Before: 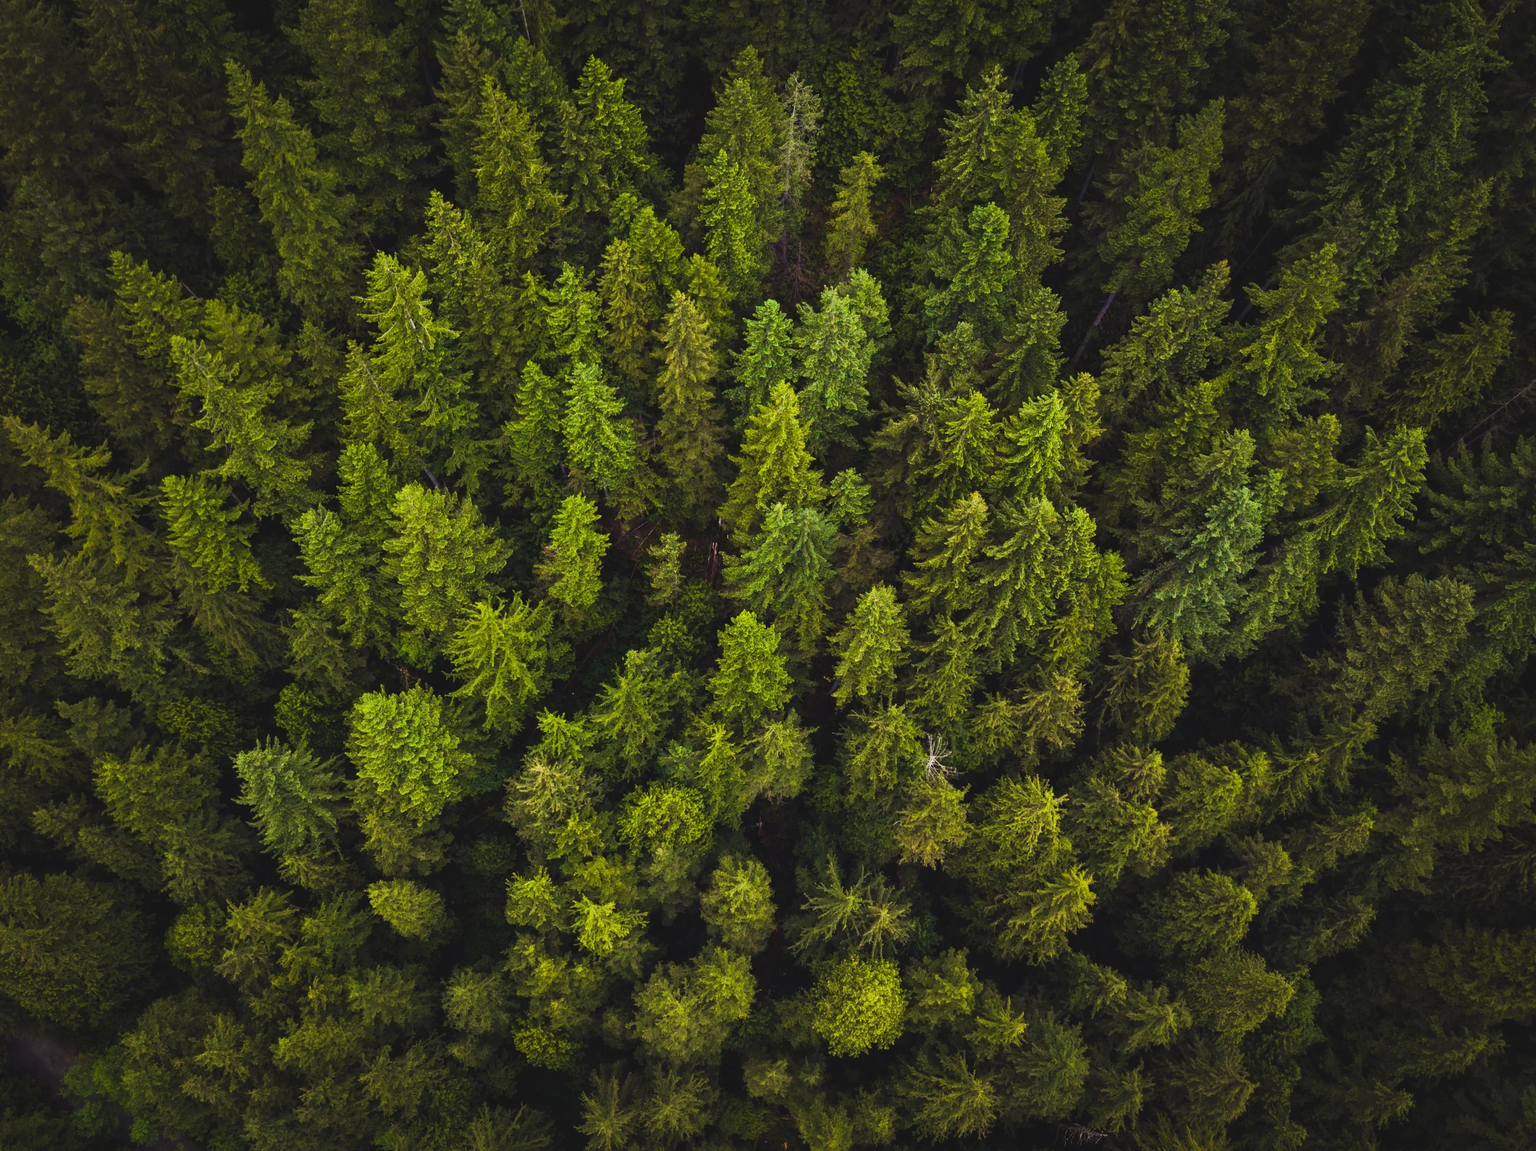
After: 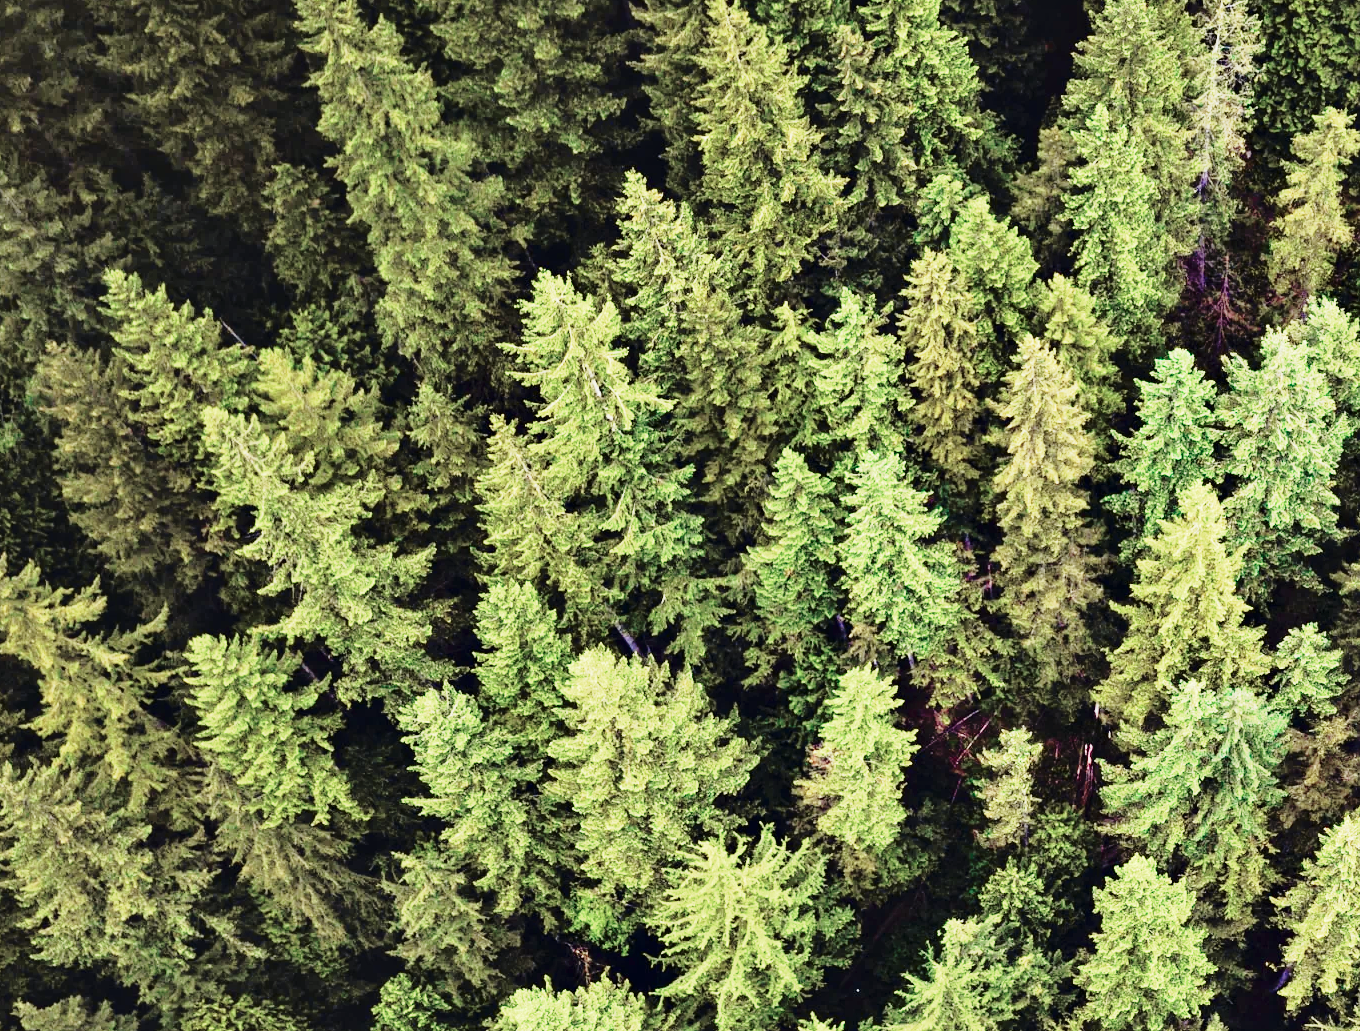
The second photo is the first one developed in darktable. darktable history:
contrast equalizer: y [[0.6 ×6], [0.55 ×6], [0 ×6], [0 ×6], [0 ×6]]
exposure: black level correction 0, exposure 1.101 EV, compensate highlight preservation false
crop and rotate: left 3.035%, top 7.439%, right 42.54%, bottom 37.497%
tone curve: curves: ch0 [(0, 0.009) (0.105, 0.069) (0.195, 0.154) (0.289, 0.278) (0.384, 0.391) (0.513, 0.53) (0.66, 0.667) (0.895, 0.863) (1, 0.919)]; ch1 [(0, 0) (0.161, 0.092) (0.35, 0.33) (0.403, 0.395) (0.456, 0.469) (0.502, 0.499) (0.519, 0.514) (0.576, 0.587) (0.642, 0.645) (0.701, 0.742) (1, 0.942)]; ch2 [(0, 0) (0.371, 0.362) (0.437, 0.437) (0.501, 0.5) (0.53, 0.528) (0.569, 0.551) (0.619, 0.58) (0.883, 0.752) (1, 0.929)], color space Lab, independent channels, preserve colors none
base curve: curves: ch0 [(0, 0) (0.028, 0.03) (0.121, 0.232) (0.46, 0.748) (0.859, 0.968) (1, 1)], preserve colors none
